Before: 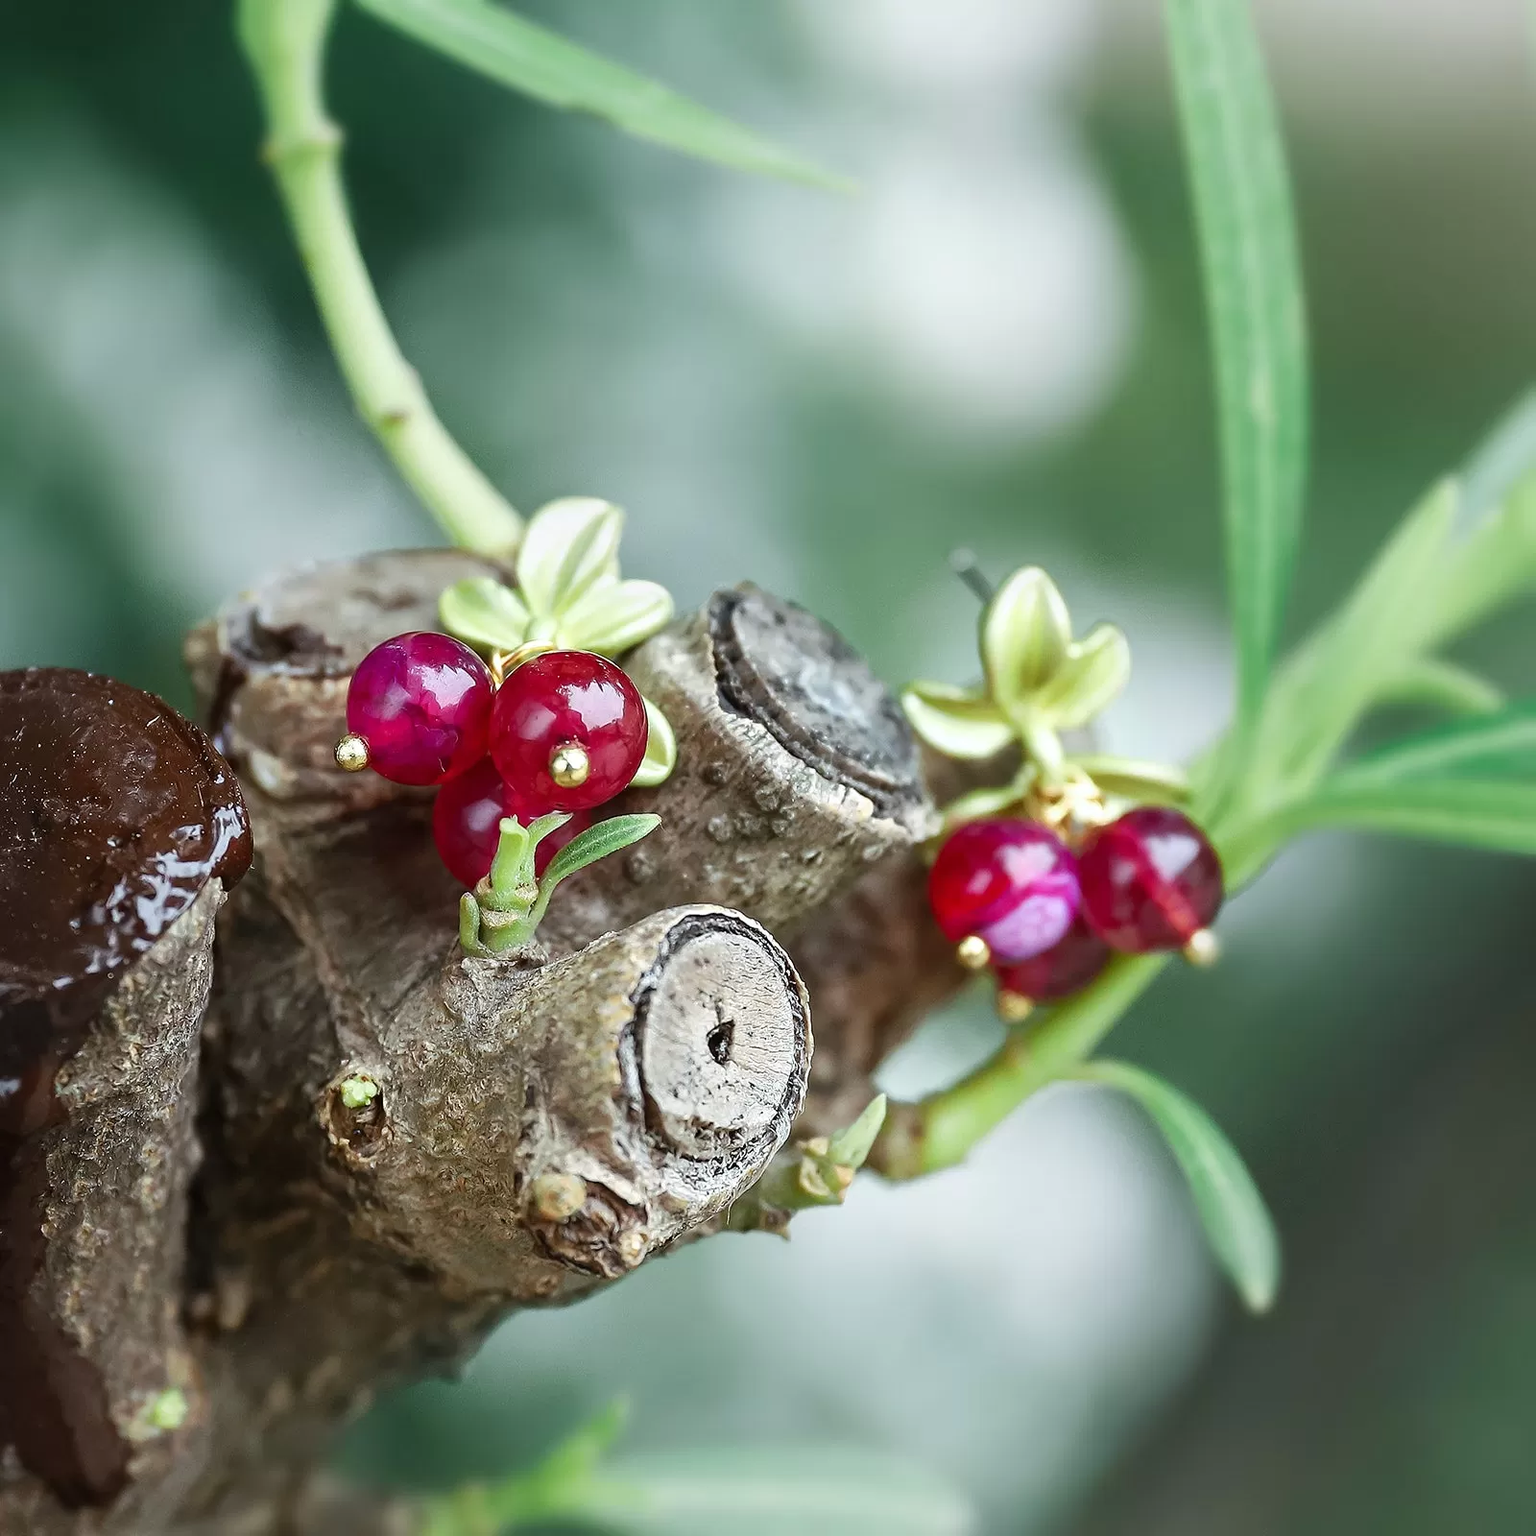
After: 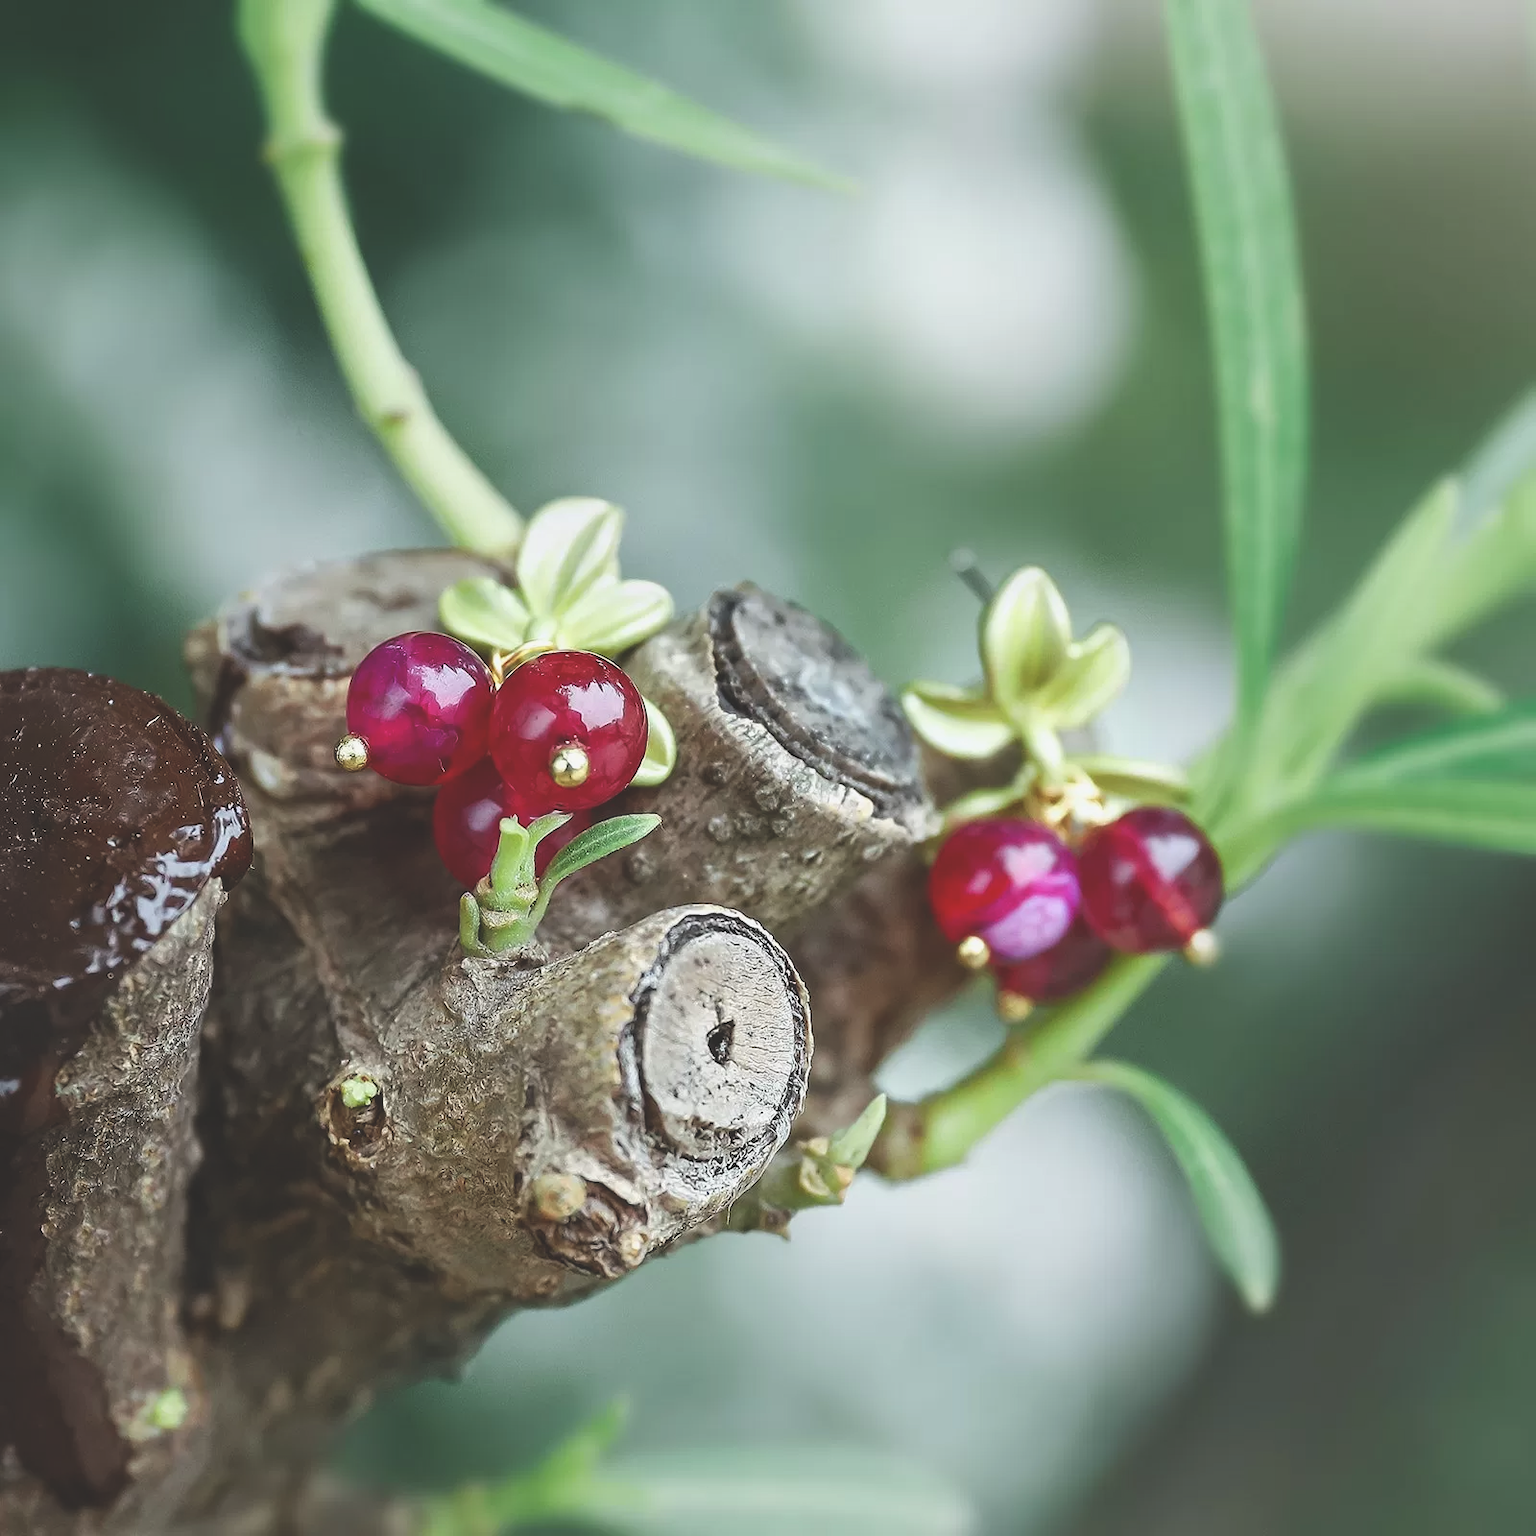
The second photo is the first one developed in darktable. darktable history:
exposure: black level correction -0.024, exposure -0.117 EV, compensate highlight preservation false
